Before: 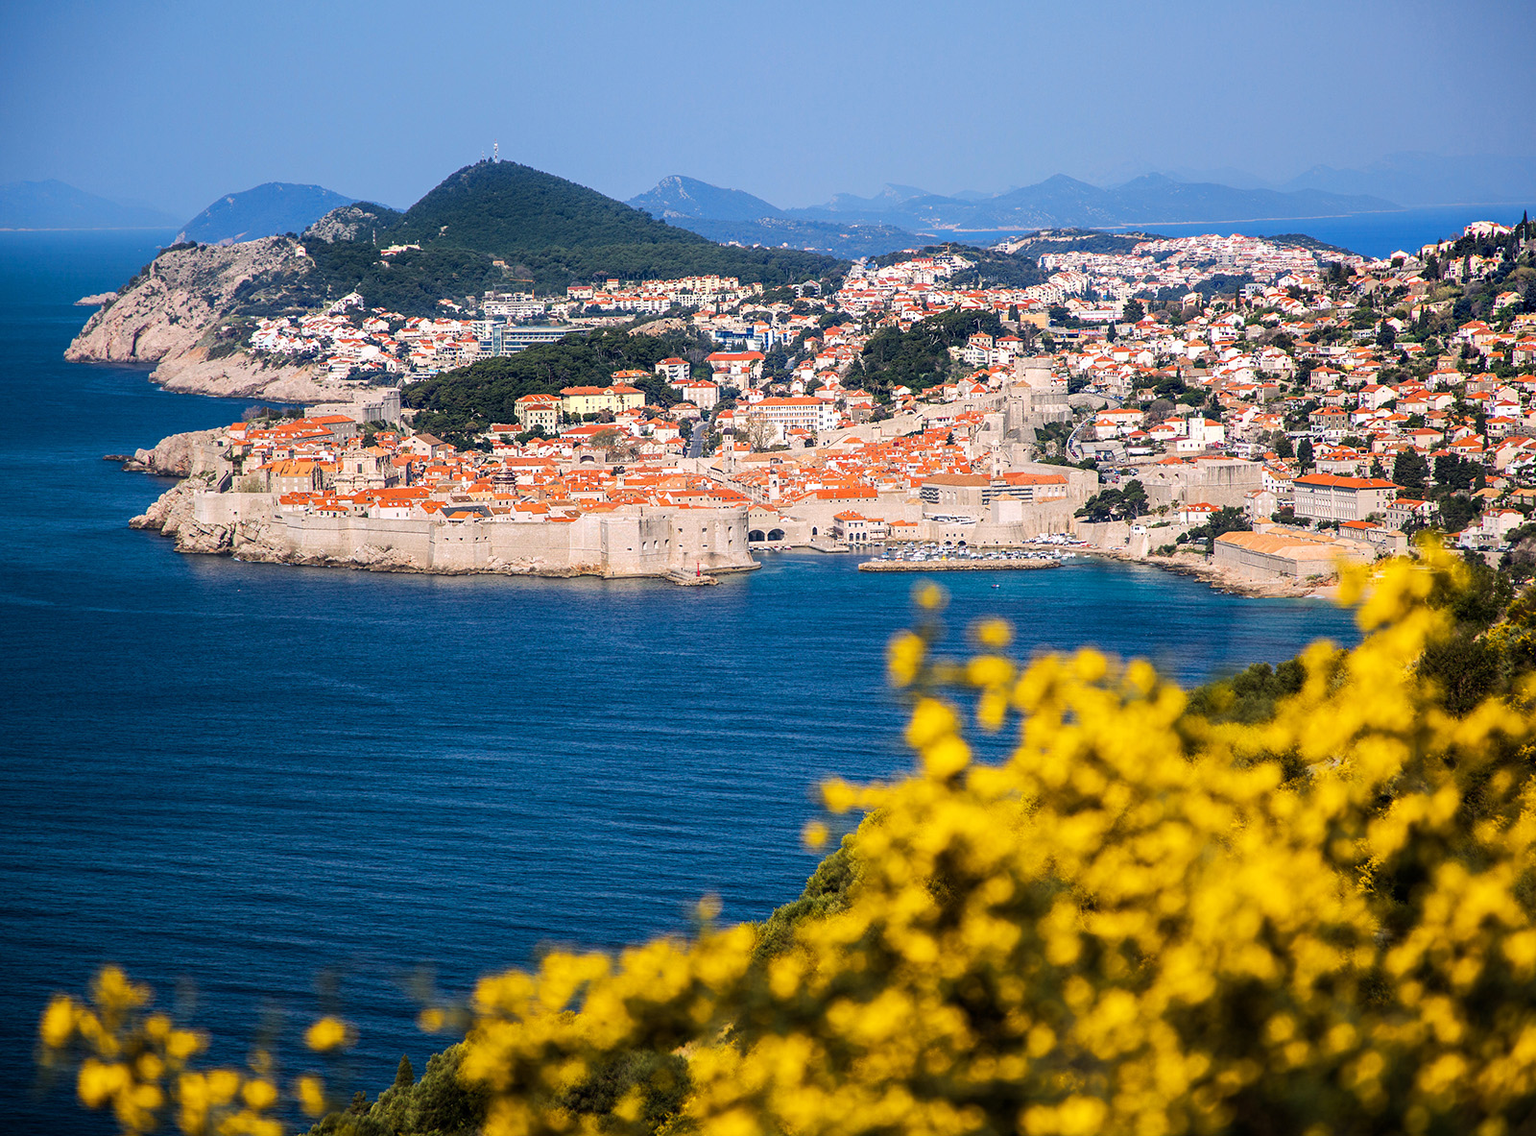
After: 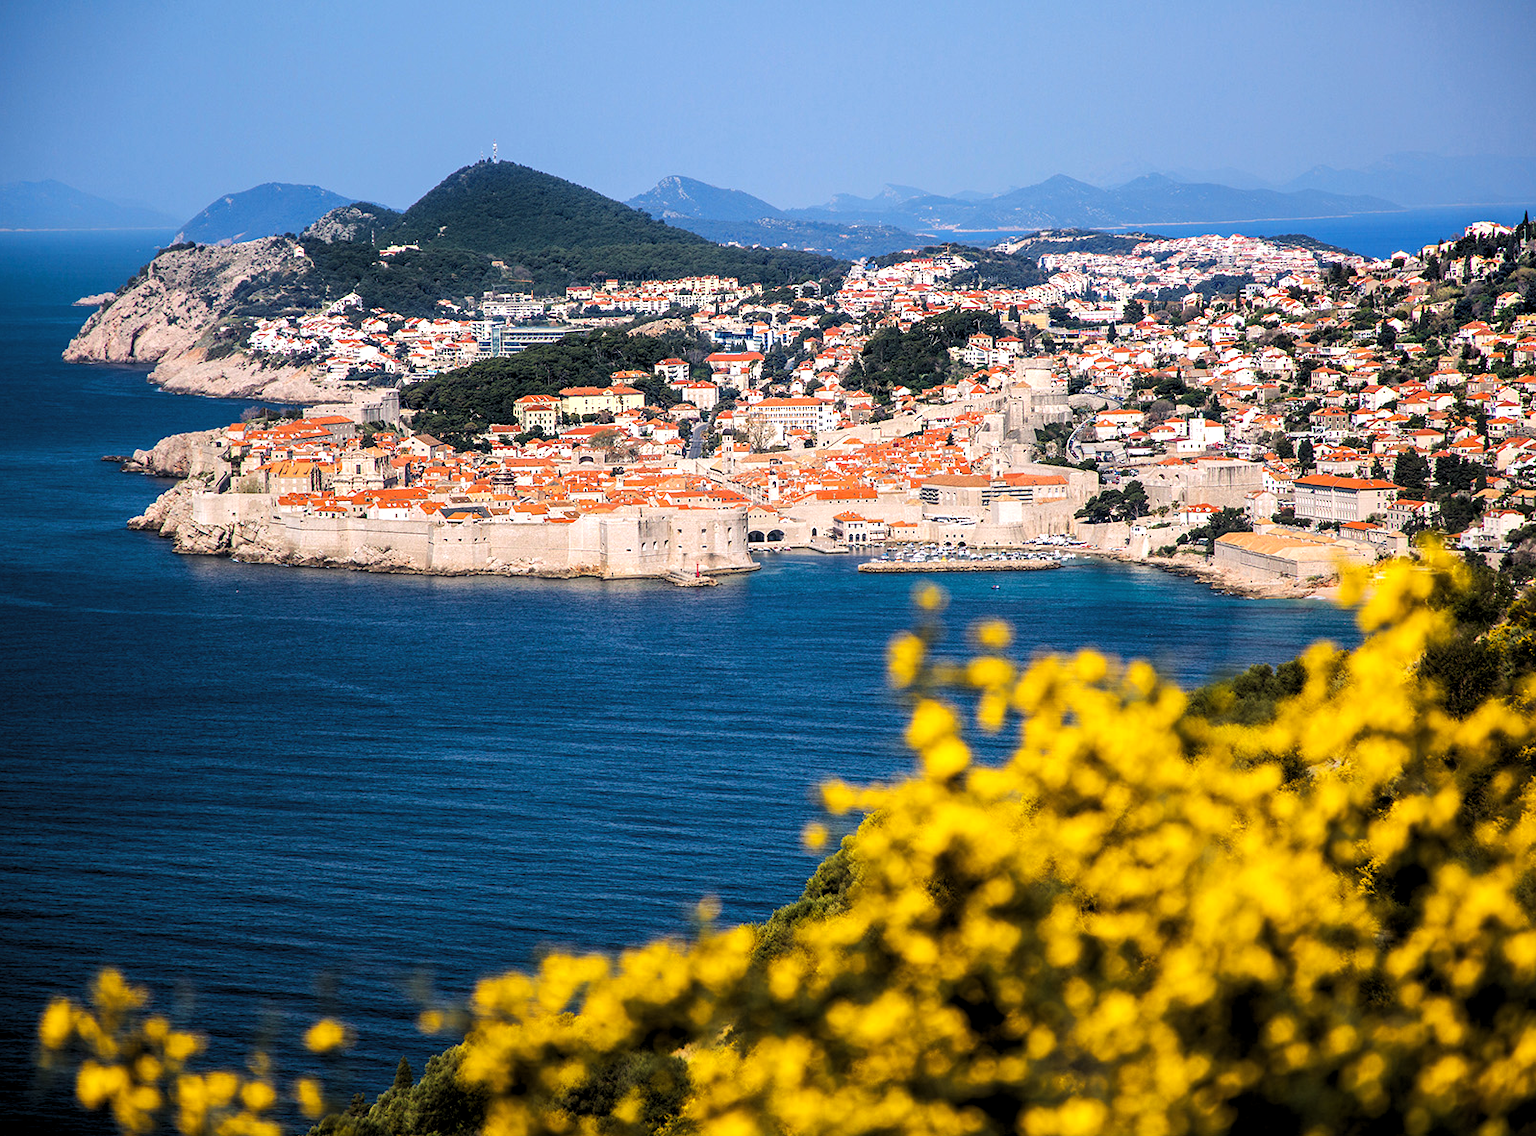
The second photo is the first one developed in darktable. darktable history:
levels: black 3.86%, levels [0.062, 0.494, 0.925]
crop and rotate: left 0.126%, bottom 0.003%
